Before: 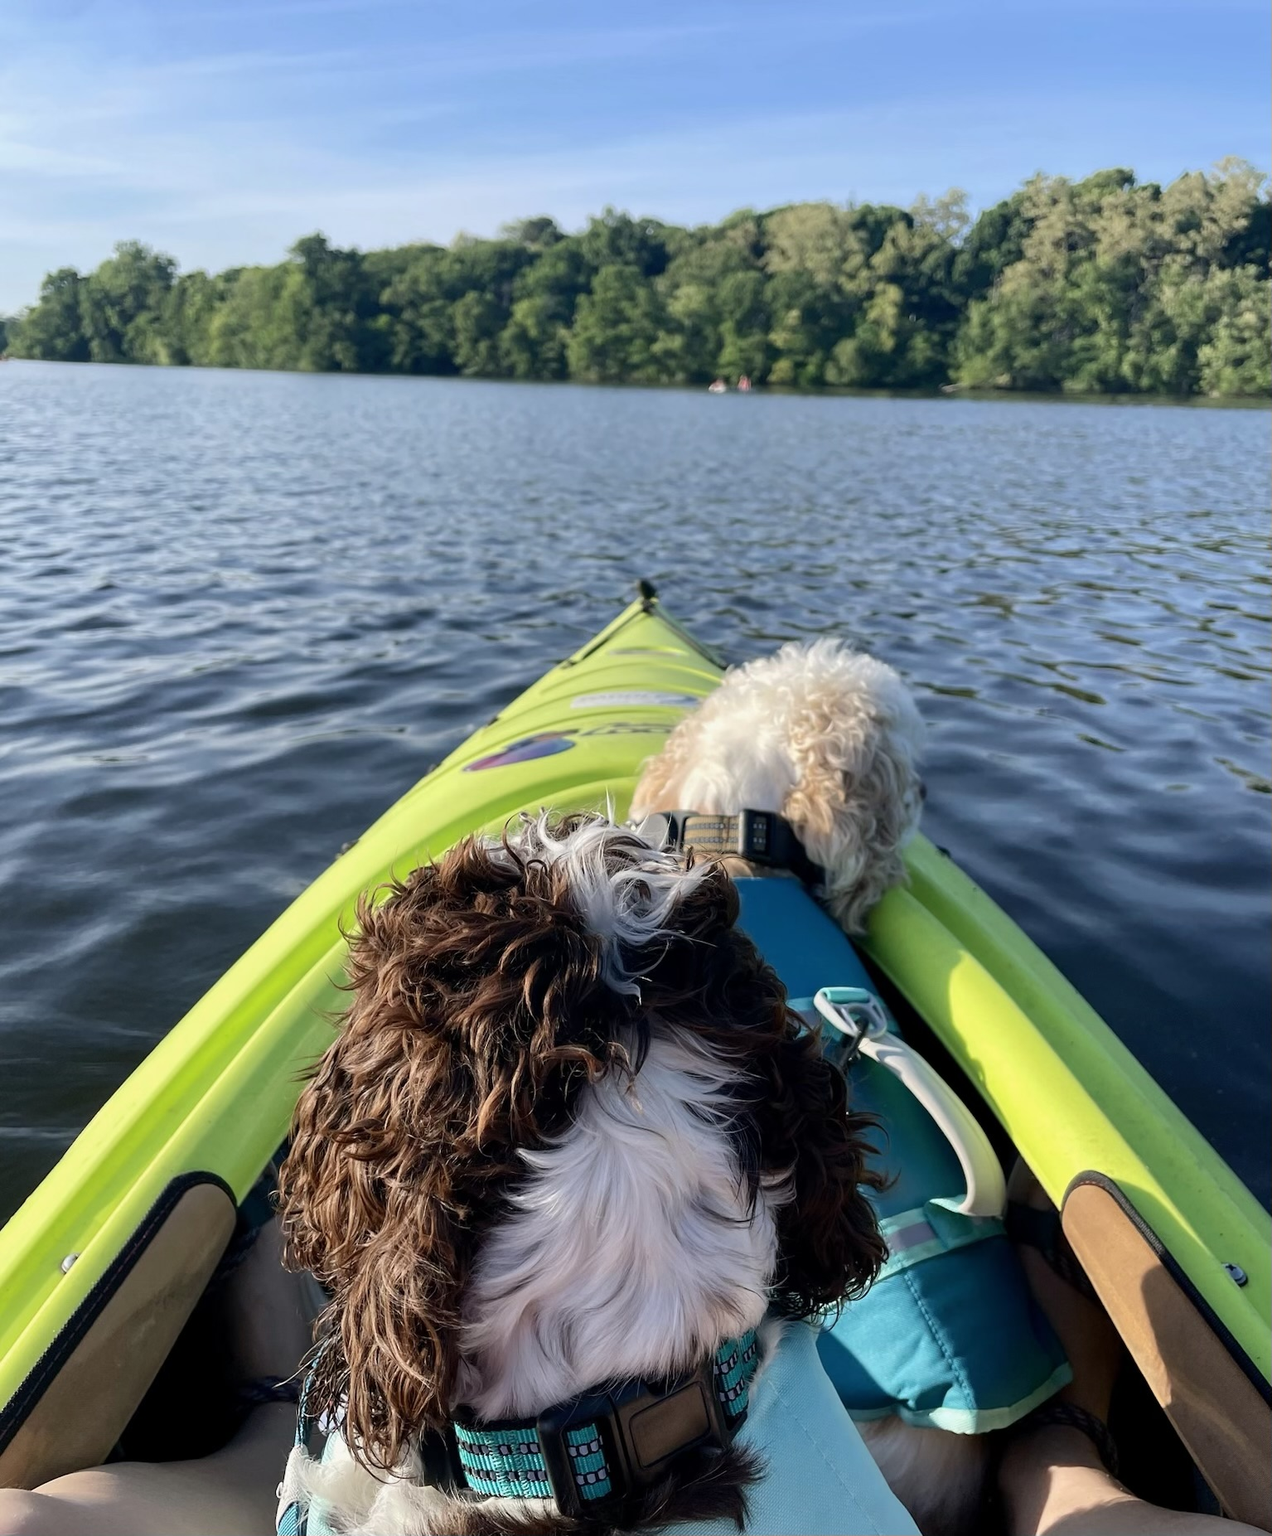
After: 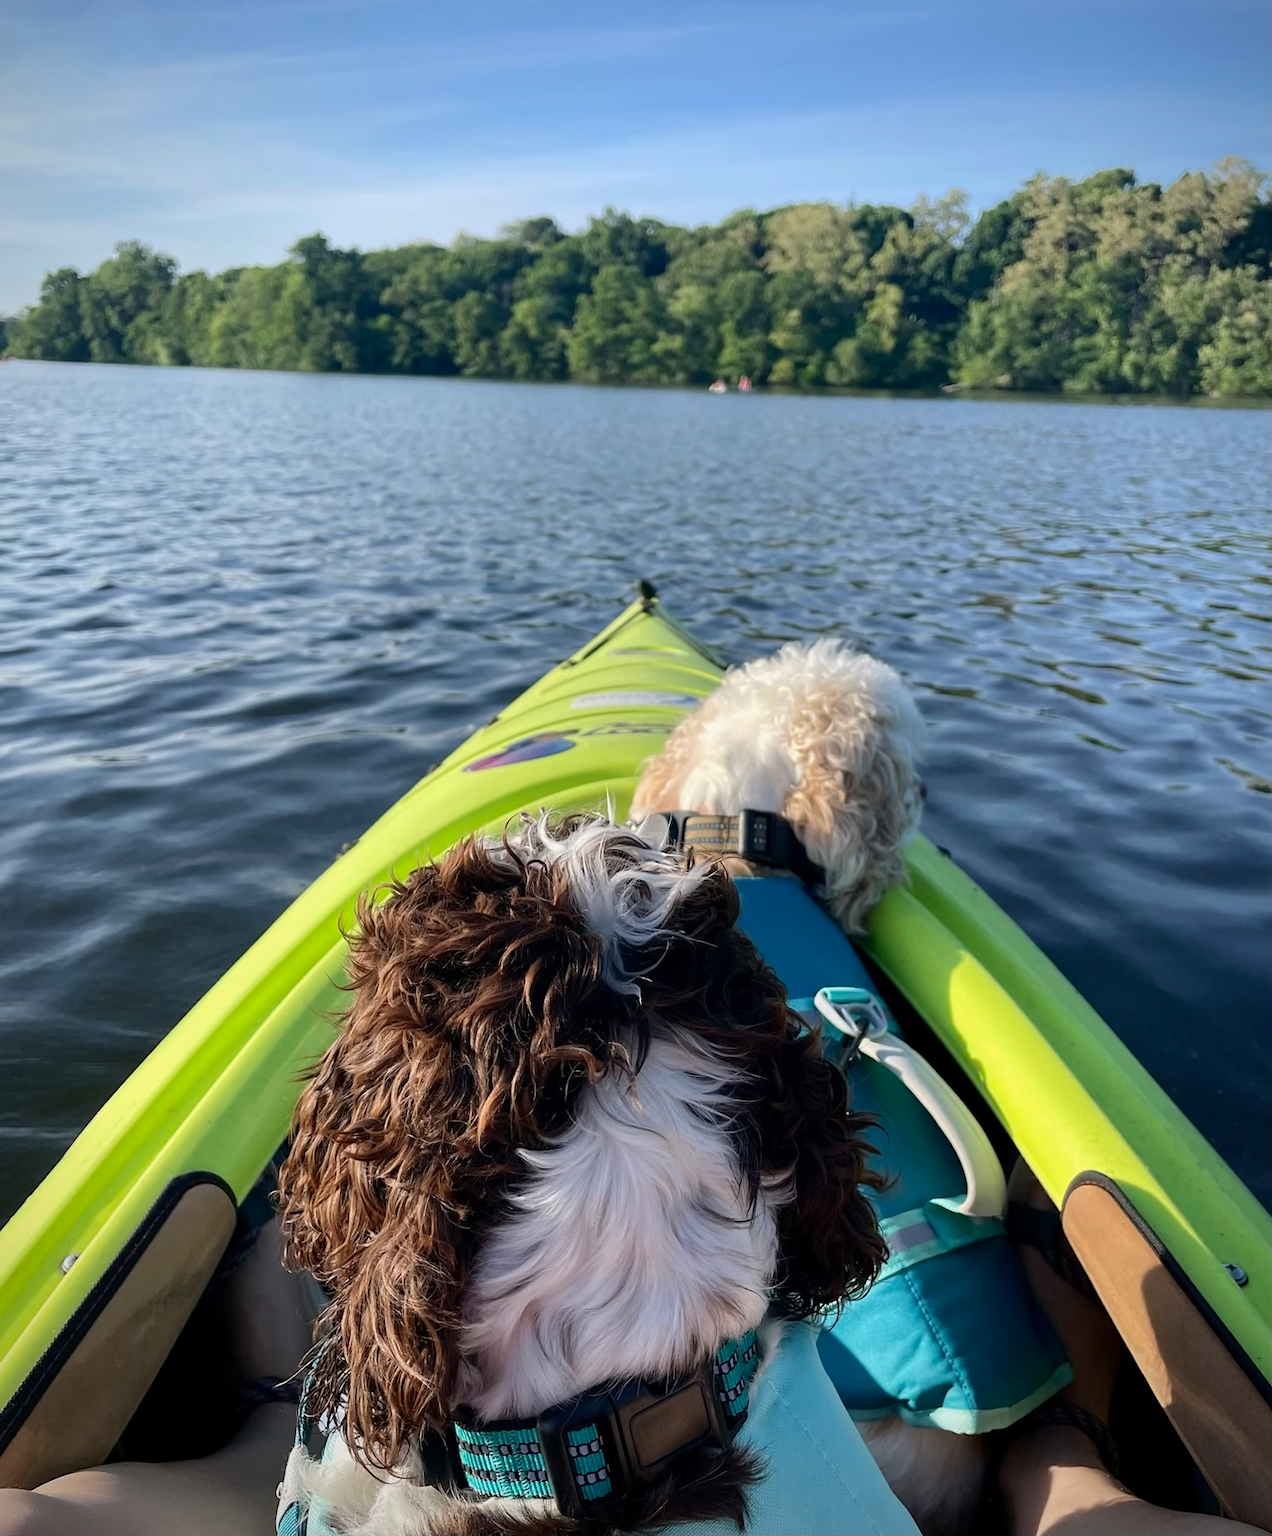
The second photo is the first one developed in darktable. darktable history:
vignetting: saturation -0.027, unbound false
